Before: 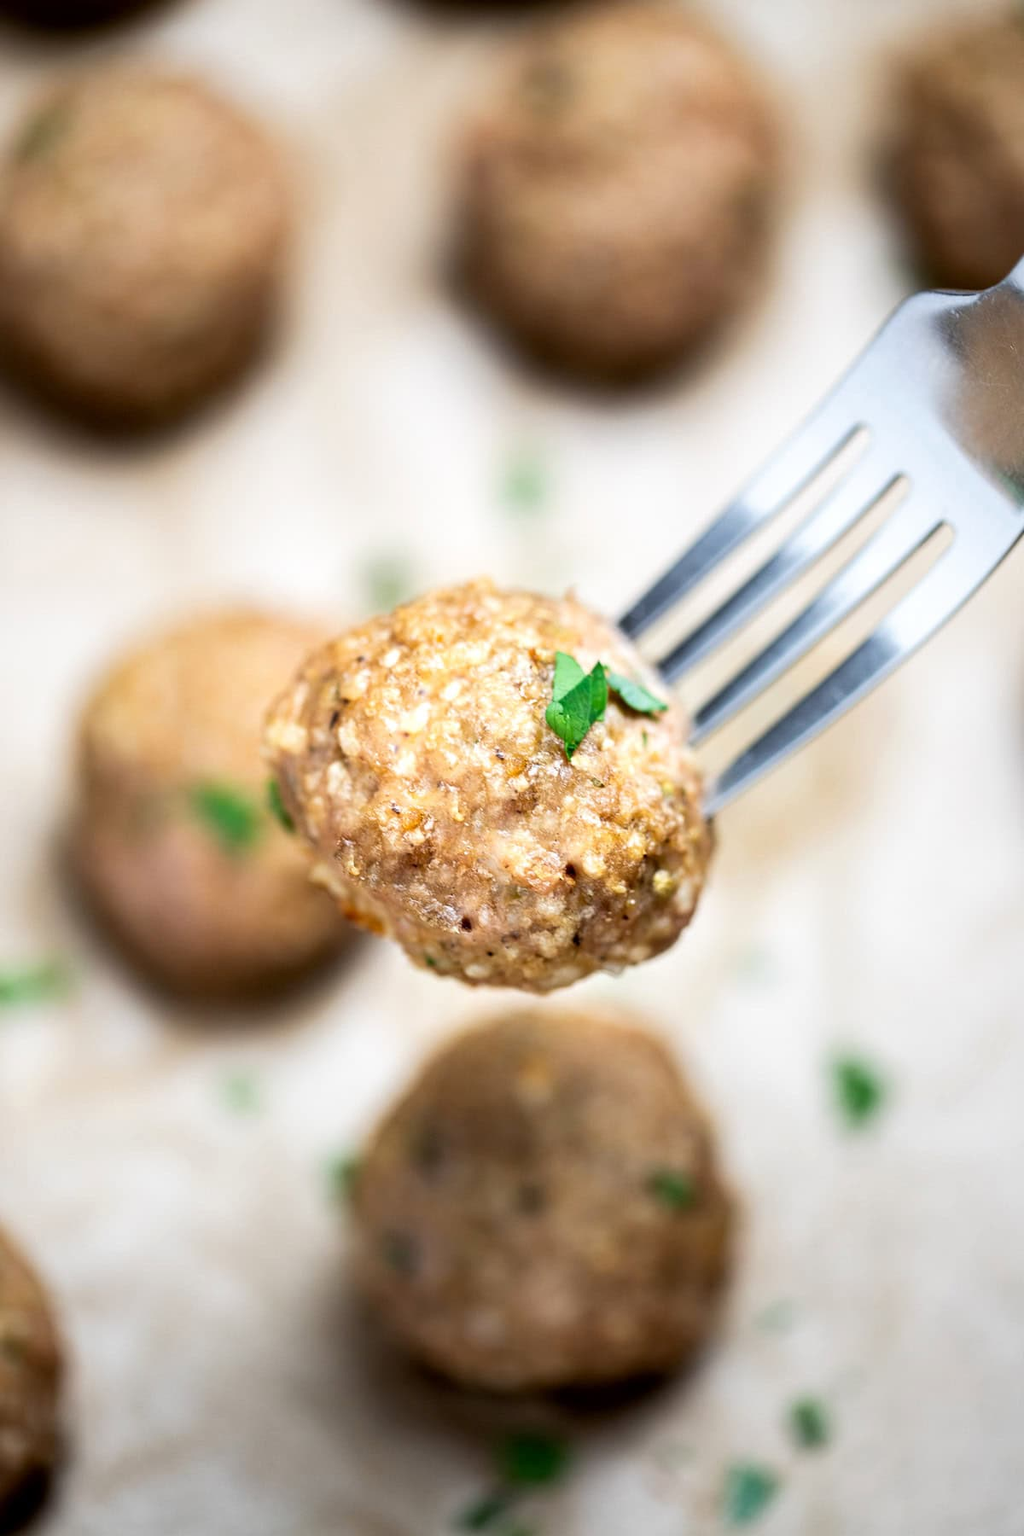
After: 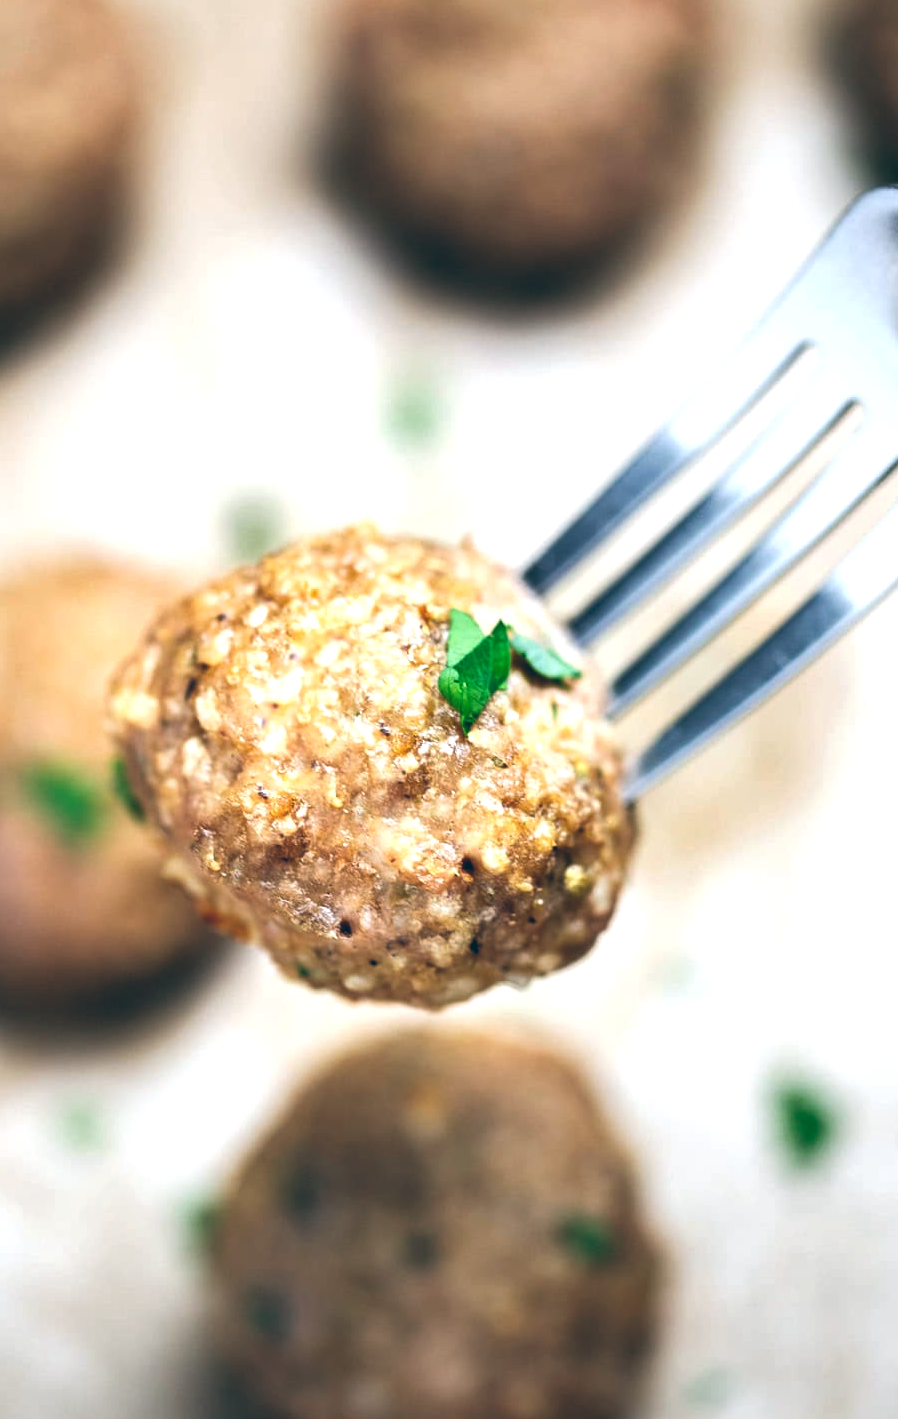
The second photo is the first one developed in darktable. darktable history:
shadows and highlights: shadows 37.27, highlights -28.18, soften with gaussian
color balance: lift [1.016, 0.983, 1, 1.017], gamma [0.958, 1, 1, 1], gain [0.981, 1.007, 0.993, 1.002], input saturation 118.26%, contrast 13.43%, contrast fulcrum 21.62%, output saturation 82.76%
crop: left 16.768%, top 8.653%, right 8.362%, bottom 12.485%
